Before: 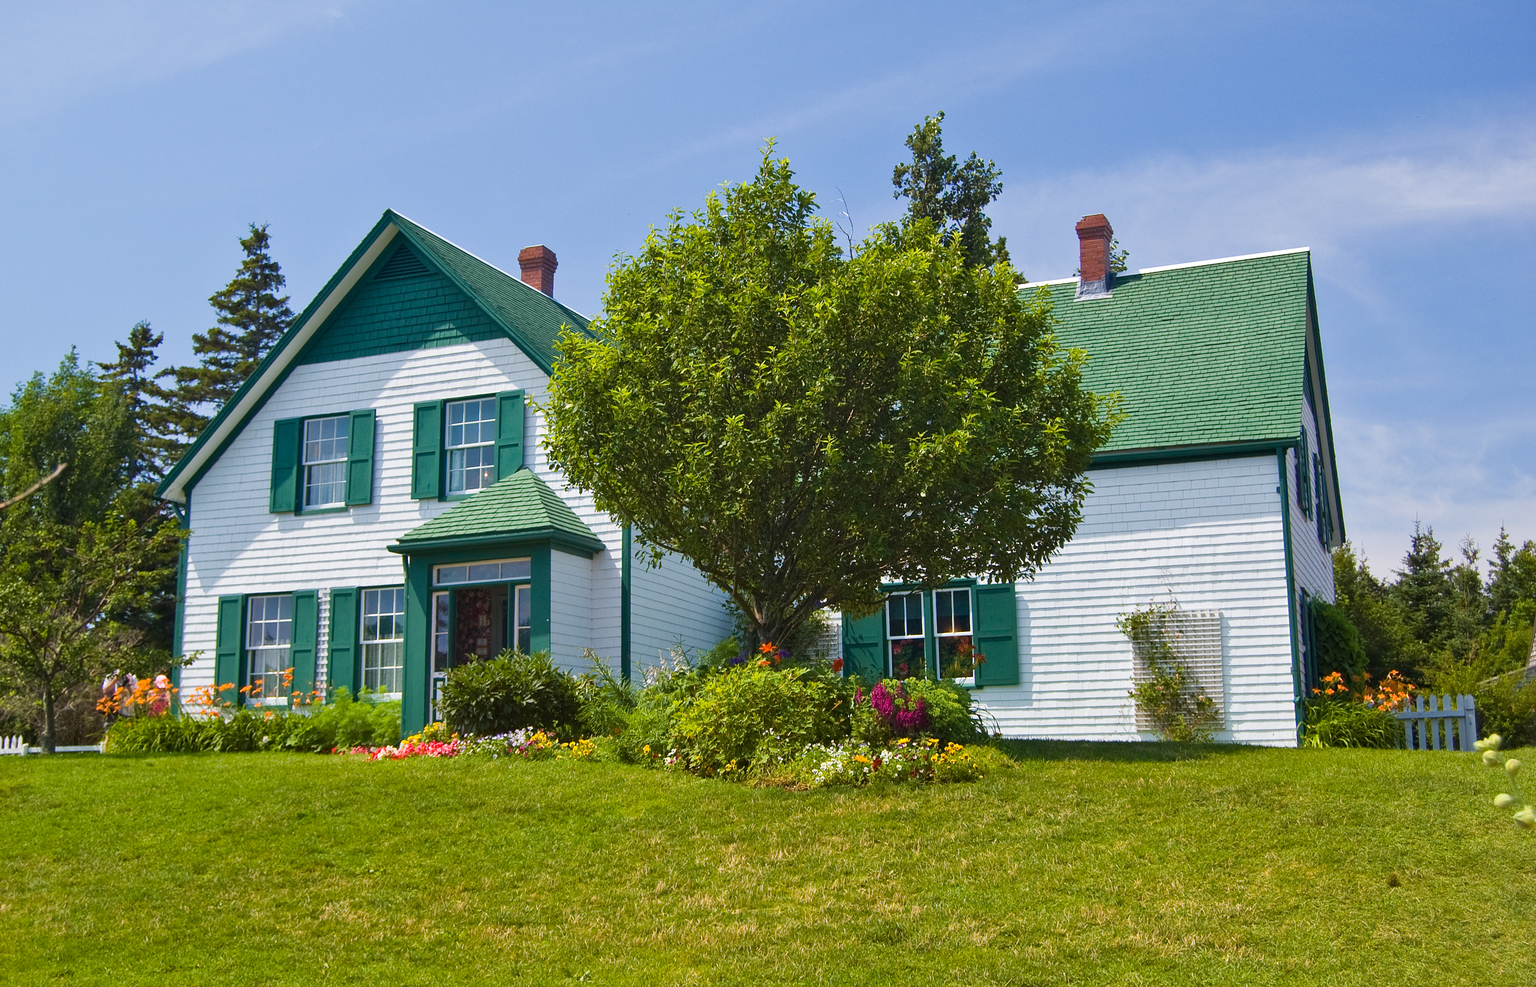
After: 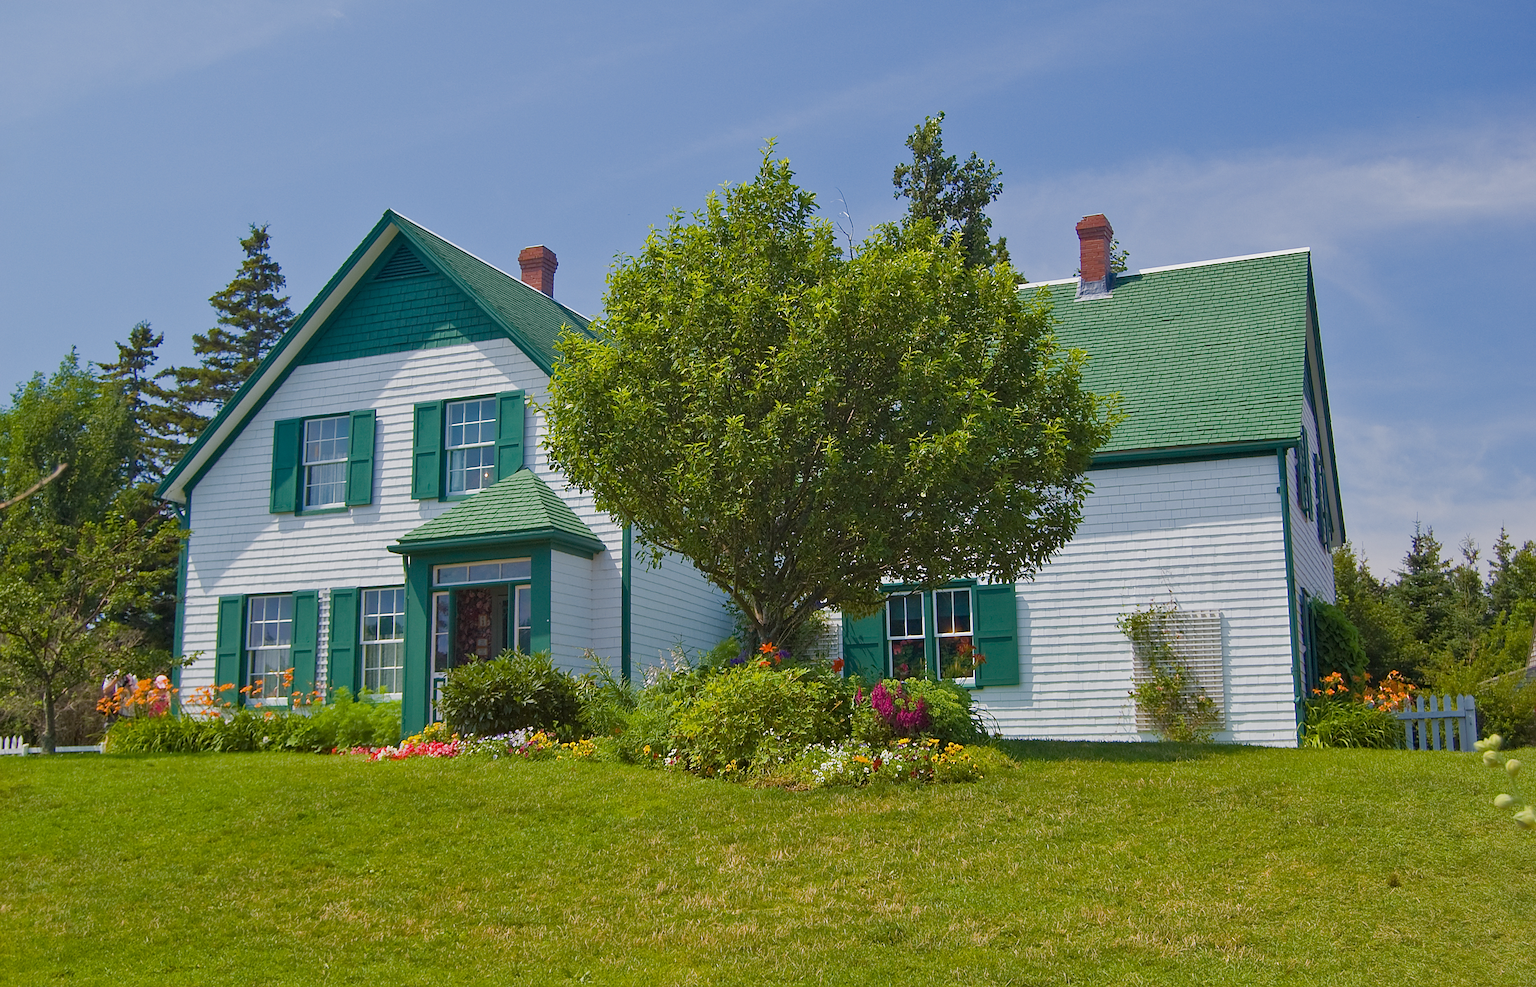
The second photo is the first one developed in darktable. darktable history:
tone equalizer: -8 EV 0.284 EV, -7 EV 0.428 EV, -6 EV 0.405 EV, -5 EV 0.213 EV, -3 EV -0.254 EV, -2 EV -0.397 EV, -1 EV -0.416 EV, +0 EV -0.252 EV, edges refinement/feathering 500, mask exposure compensation -1.57 EV, preserve details no
sharpen: radius 1.816, amount 0.416, threshold 1.628
